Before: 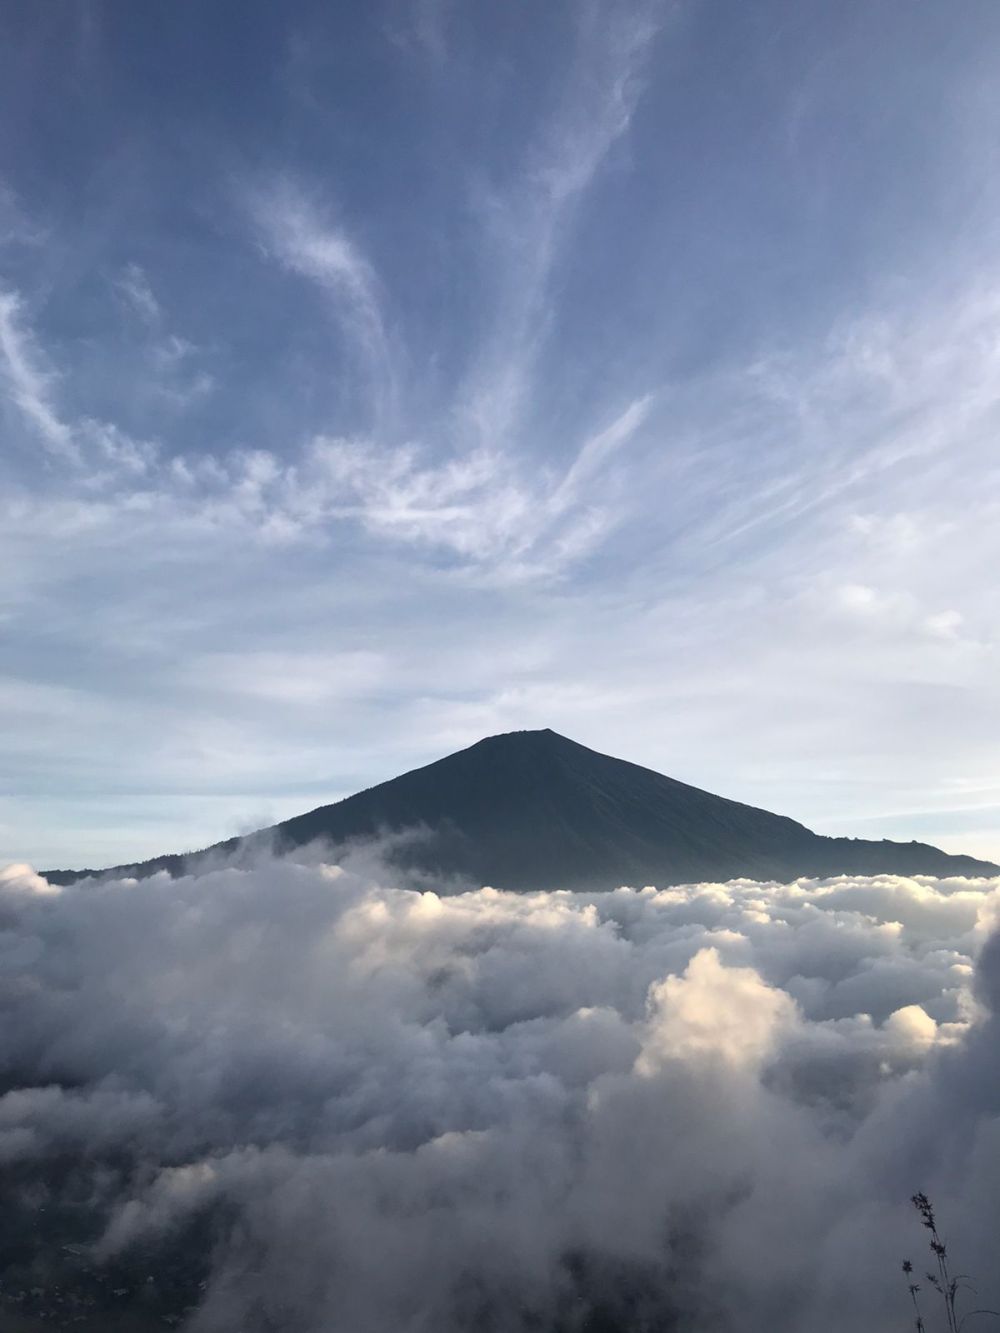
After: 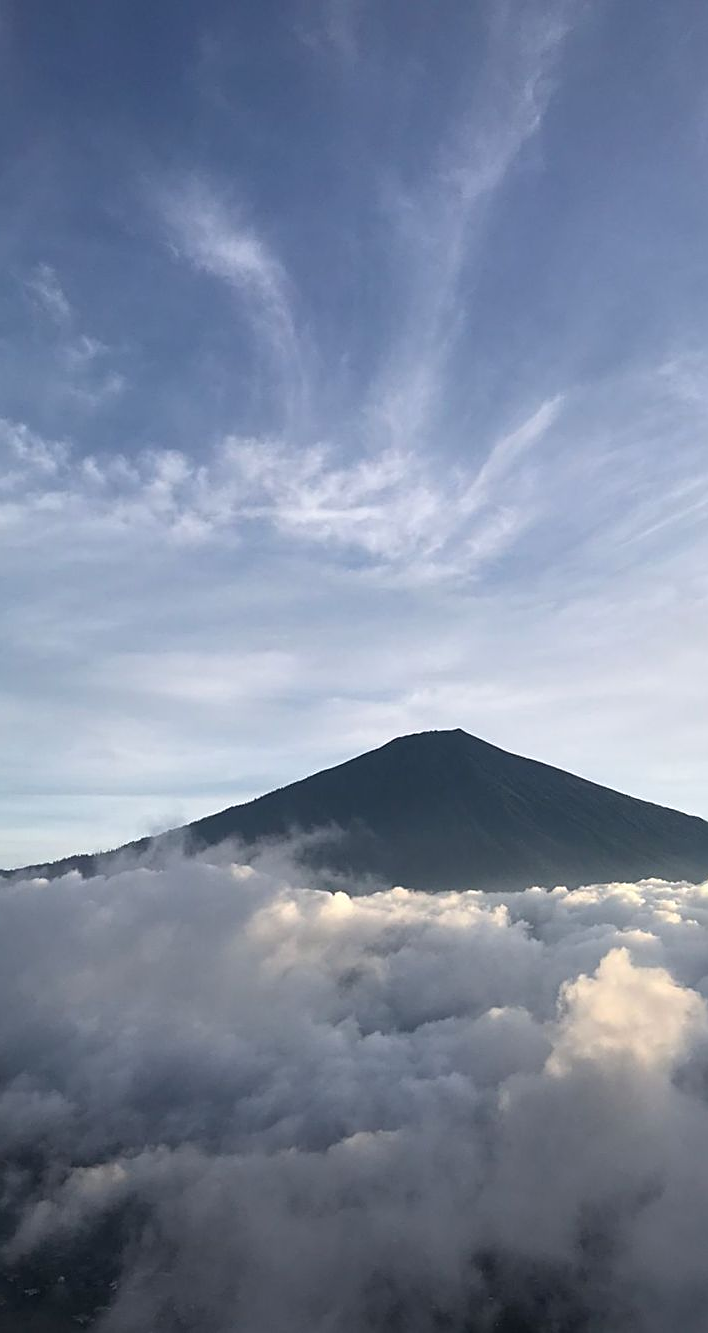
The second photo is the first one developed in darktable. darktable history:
crop and rotate: left 8.989%, right 20.193%
sharpen: on, module defaults
